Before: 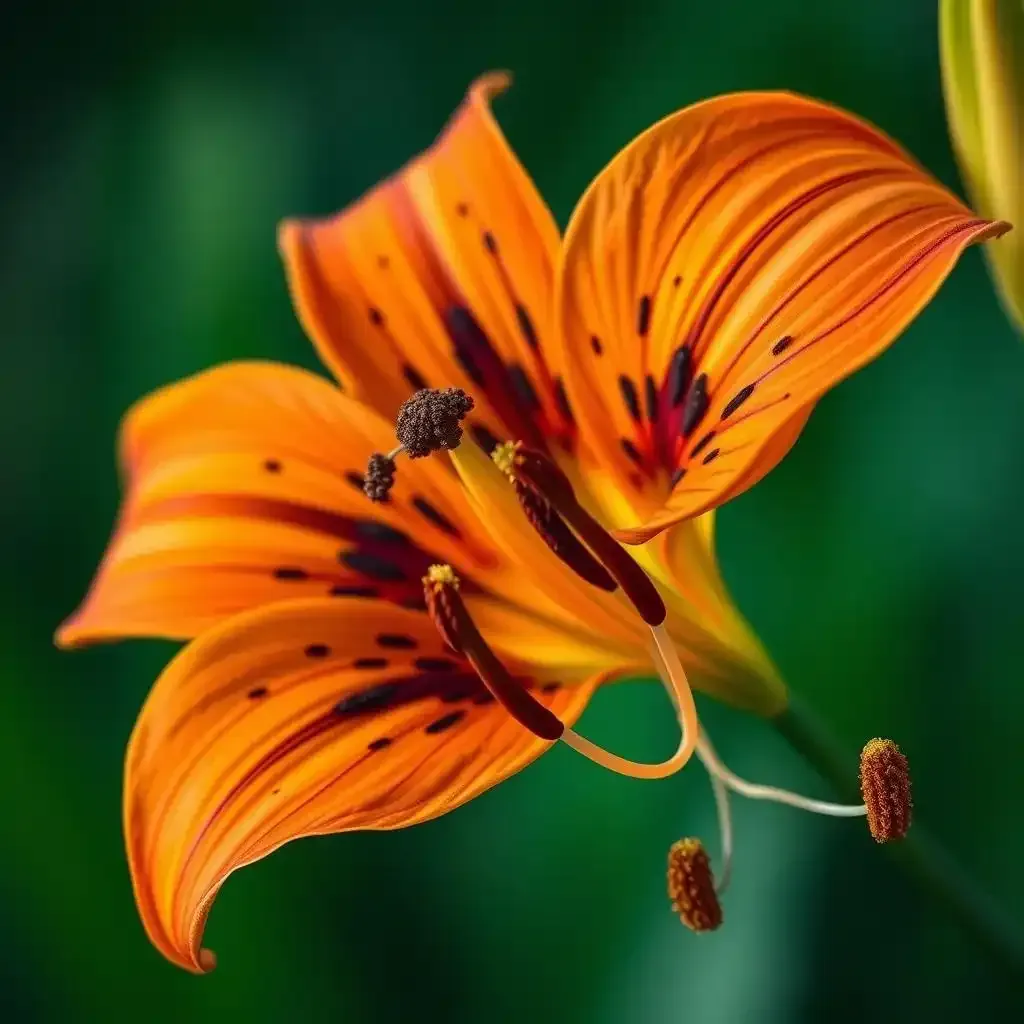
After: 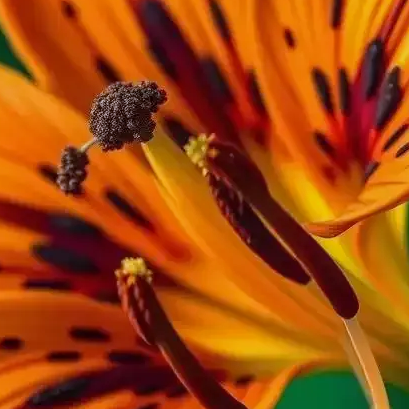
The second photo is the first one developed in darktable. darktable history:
local contrast: detail 110%
crop: left 30%, top 30%, right 30%, bottom 30%
white balance: red 0.954, blue 1.079
